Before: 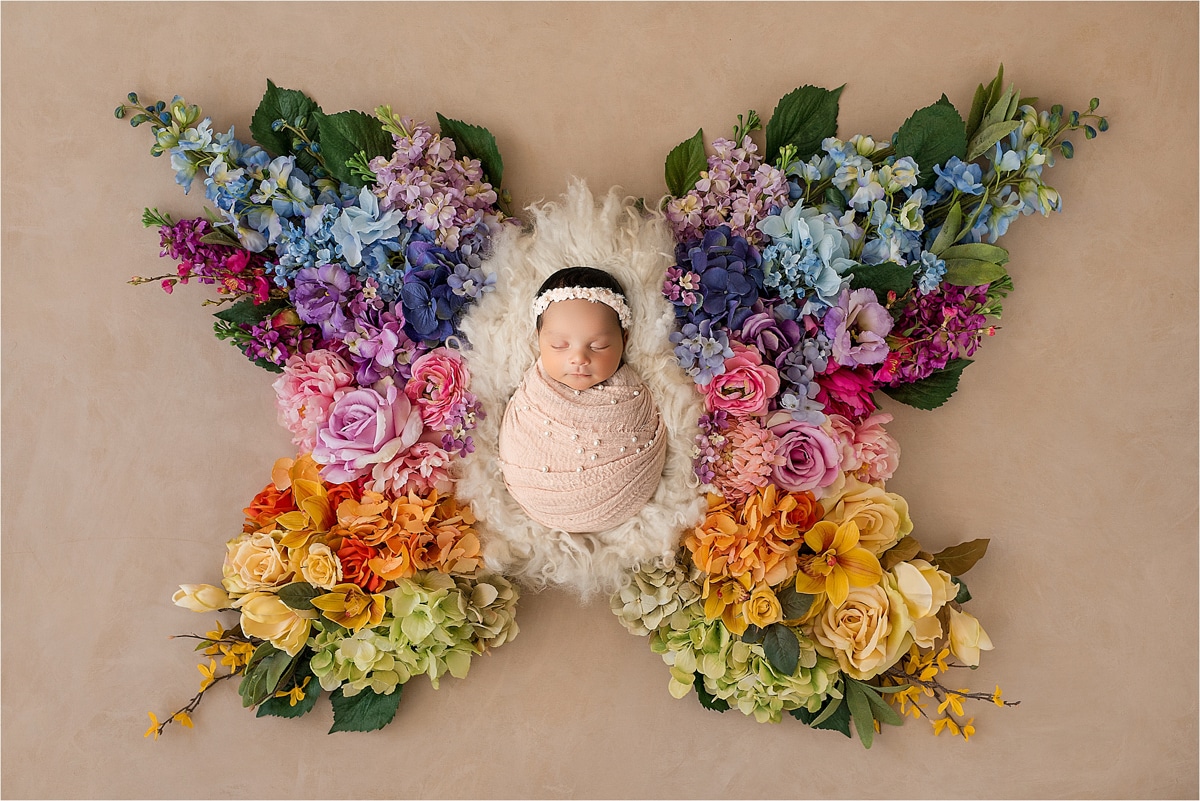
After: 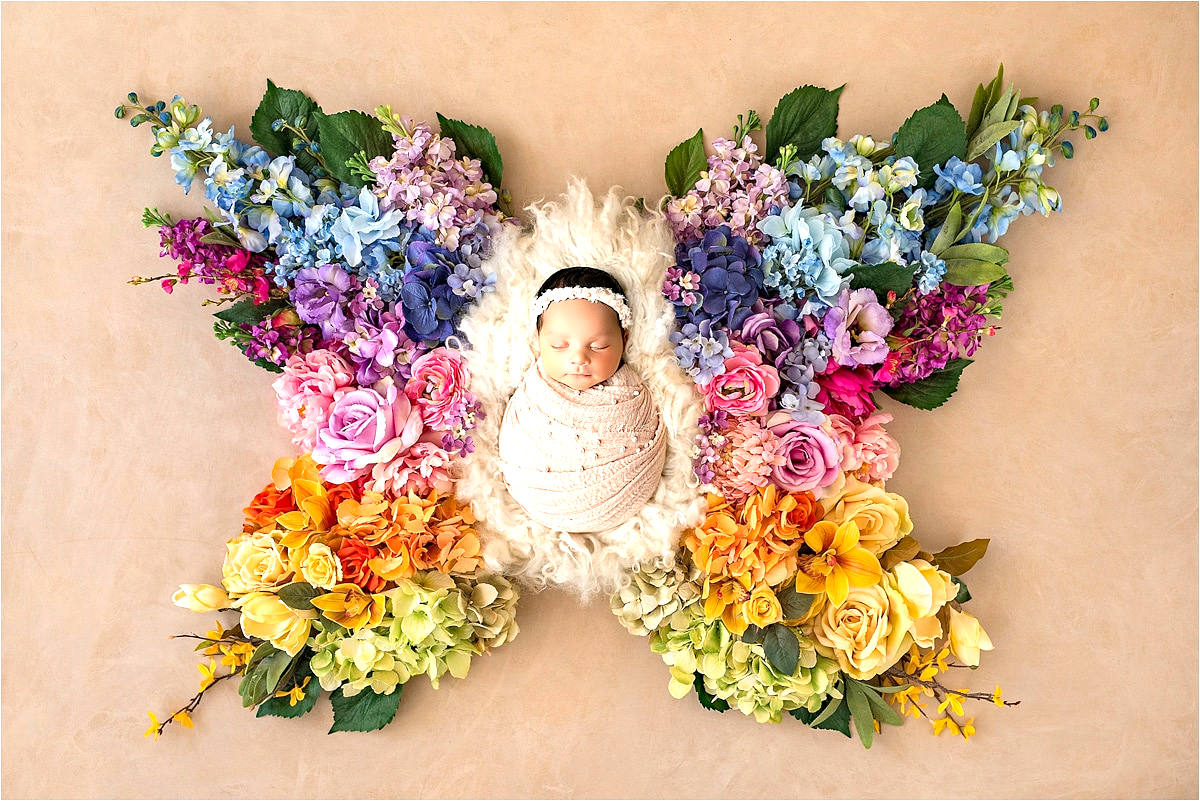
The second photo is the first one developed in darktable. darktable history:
haze removal: strength 0.253, distance 0.255, compatibility mode true, adaptive false
exposure: black level correction 0, exposure 1 EV, compensate exposure bias true, compensate highlight preservation false
